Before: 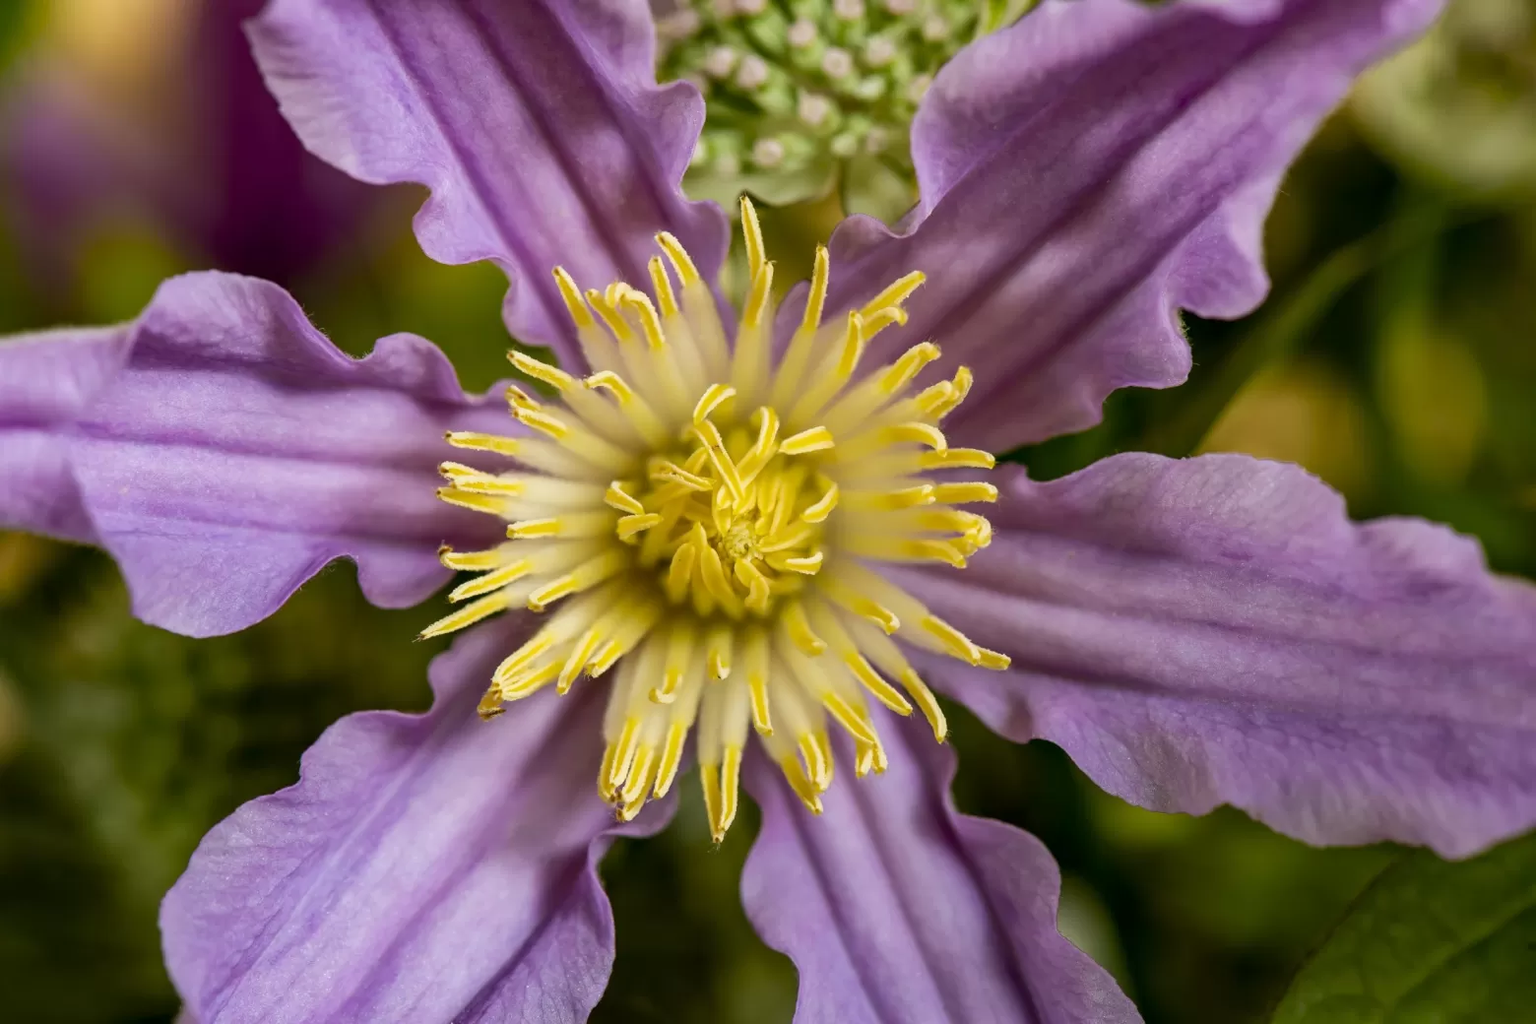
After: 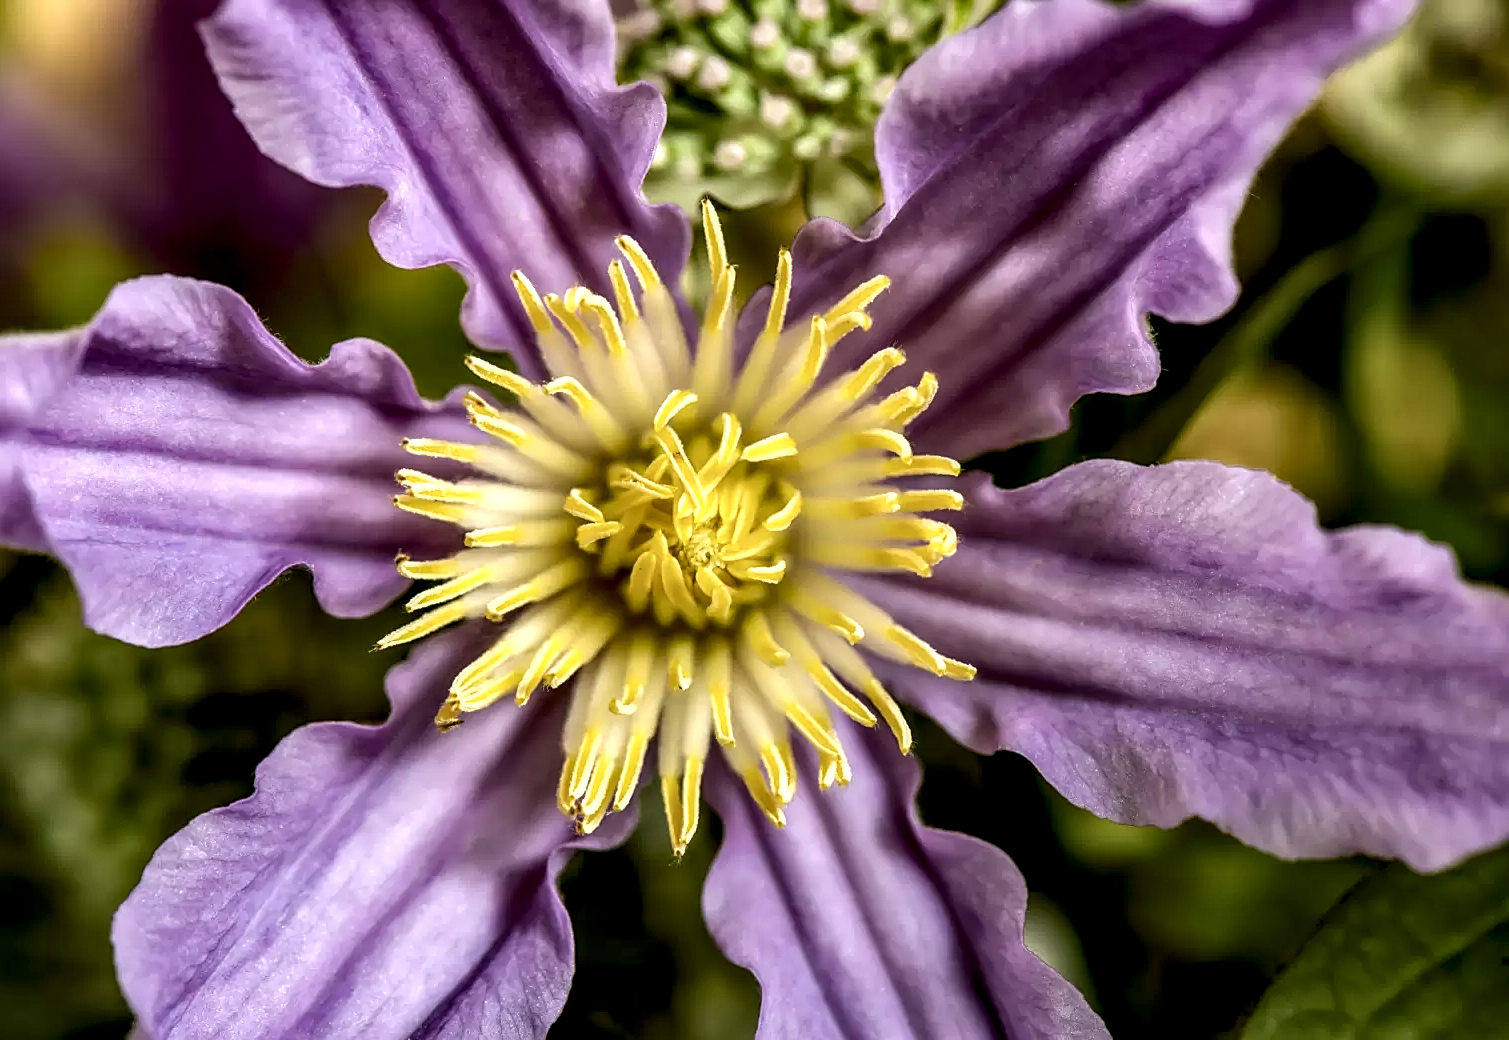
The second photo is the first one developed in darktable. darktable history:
contrast equalizer: y [[0.514, 0.573, 0.581, 0.508, 0.5, 0.5], [0.5 ×6], [0.5 ×6], [0 ×6], [0 ×6]]
sharpen: on, module defaults
local contrast: highlights 60%, shadows 60%, detail 160%
crop and rotate: left 3.238%
